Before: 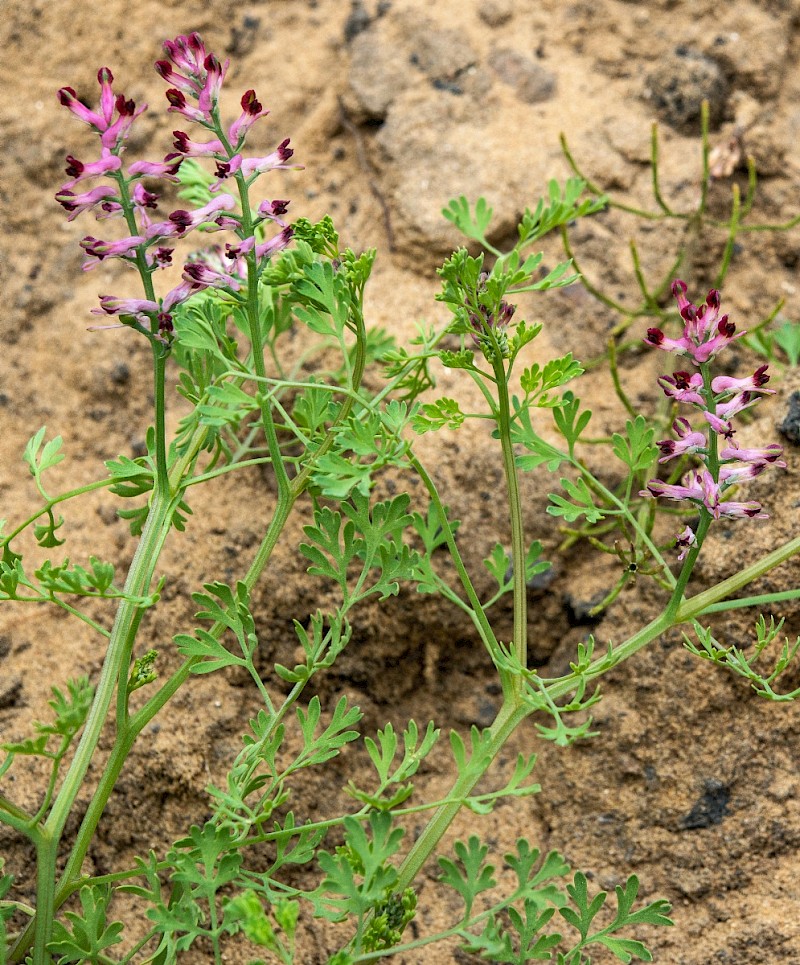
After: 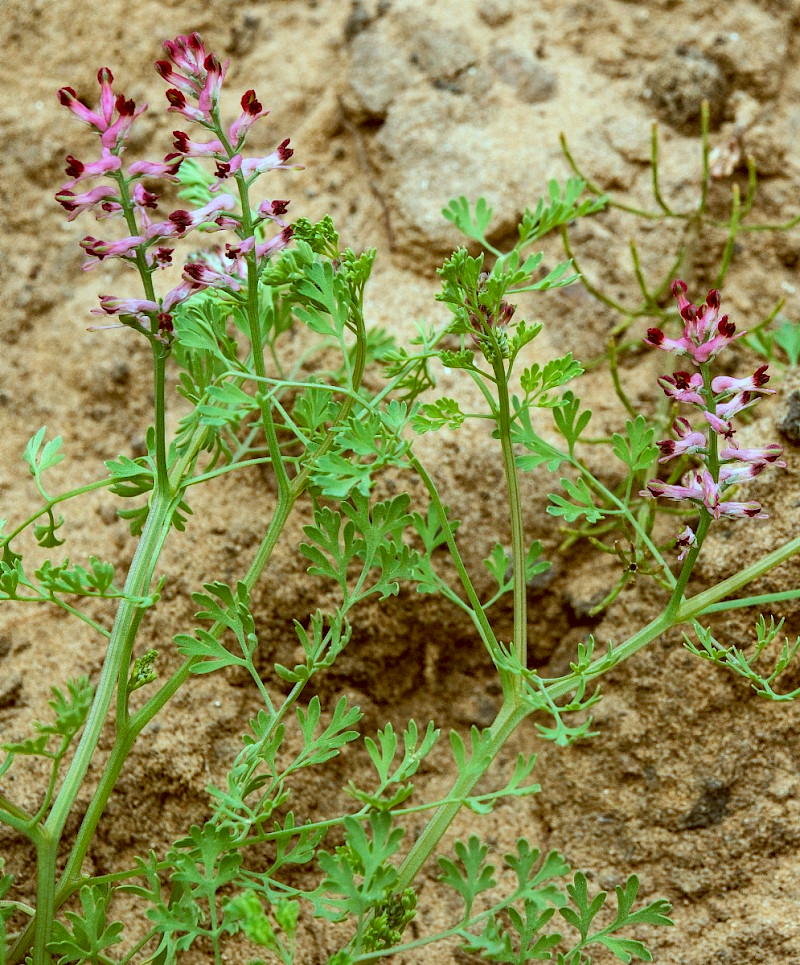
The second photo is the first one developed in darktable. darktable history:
color correction: highlights a* -14.62, highlights b* -16.22, shadows a* 10.12, shadows b* 29.4
white balance: emerald 1
